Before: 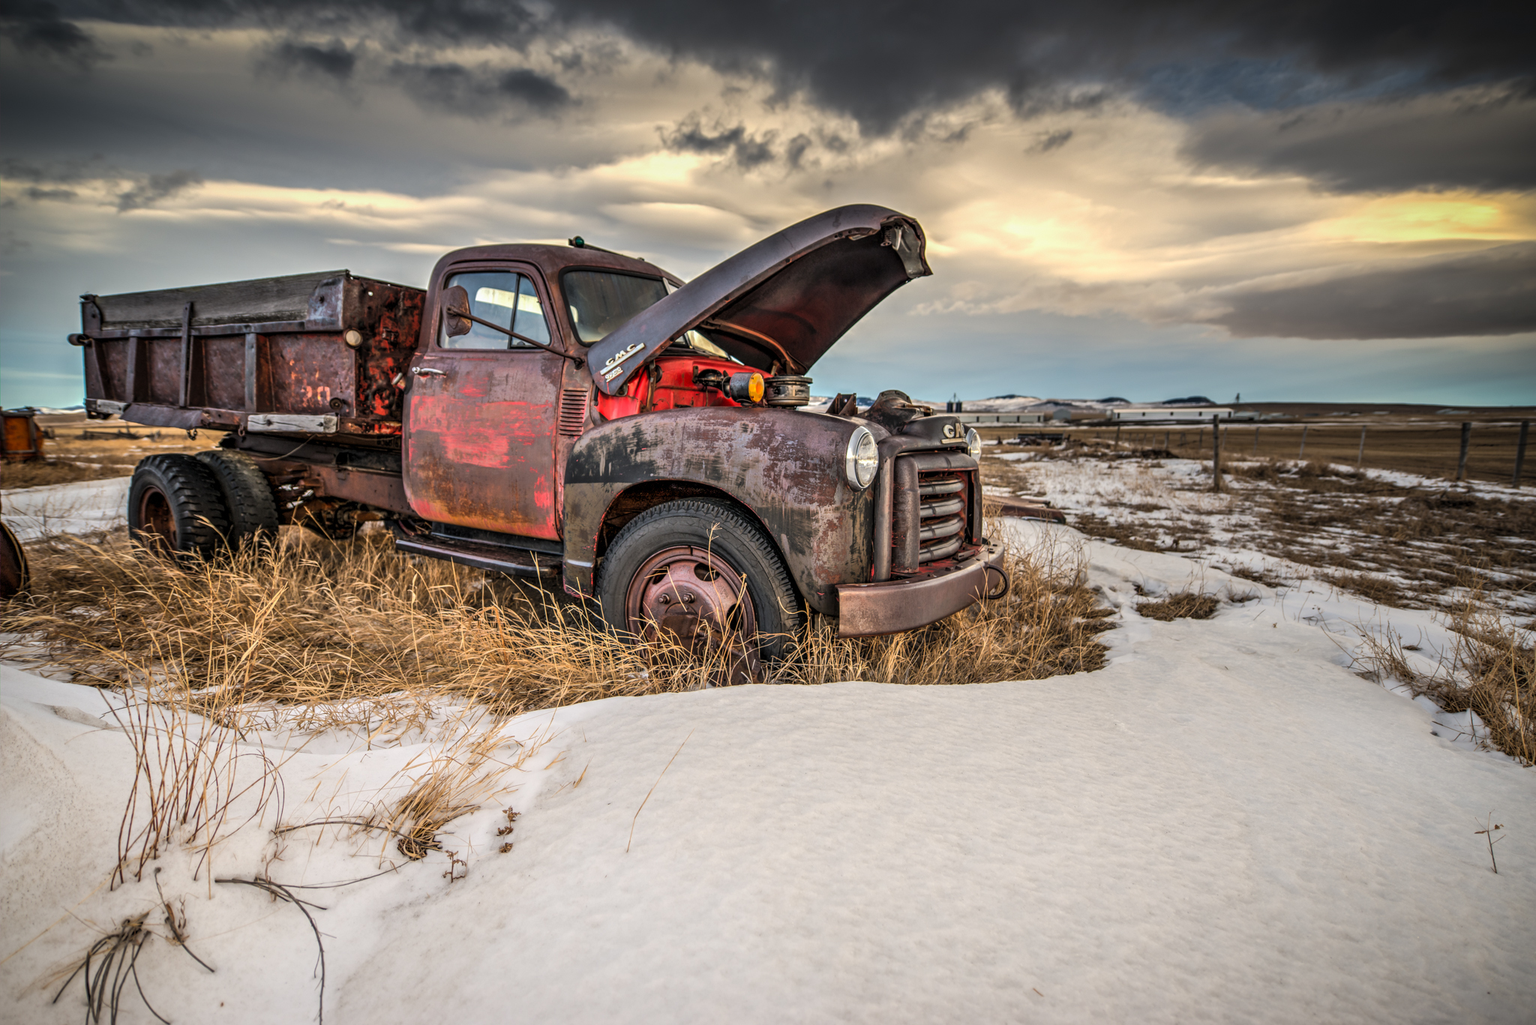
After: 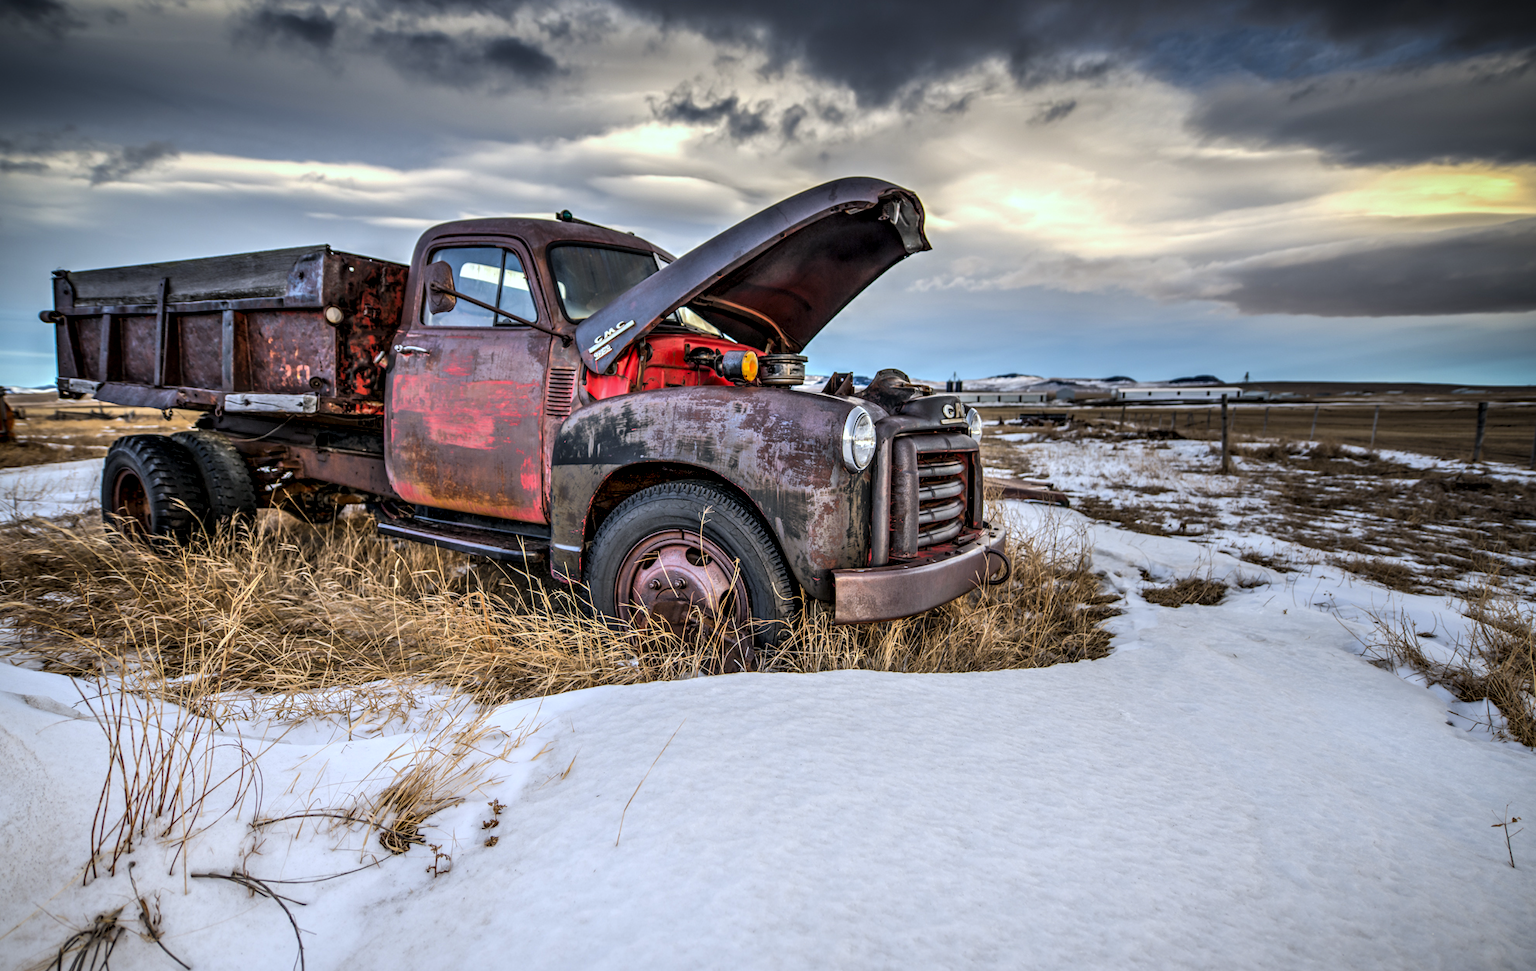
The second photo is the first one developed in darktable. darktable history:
contrast equalizer: octaves 7, y [[0.6 ×6], [0.55 ×6], [0 ×6], [0 ×6], [0 ×6]], mix 0.3
crop: left 1.964%, top 3.251%, right 1.122%, bottom 4.933%
white balance: red 0.926, green 1.003, blue 1.133
